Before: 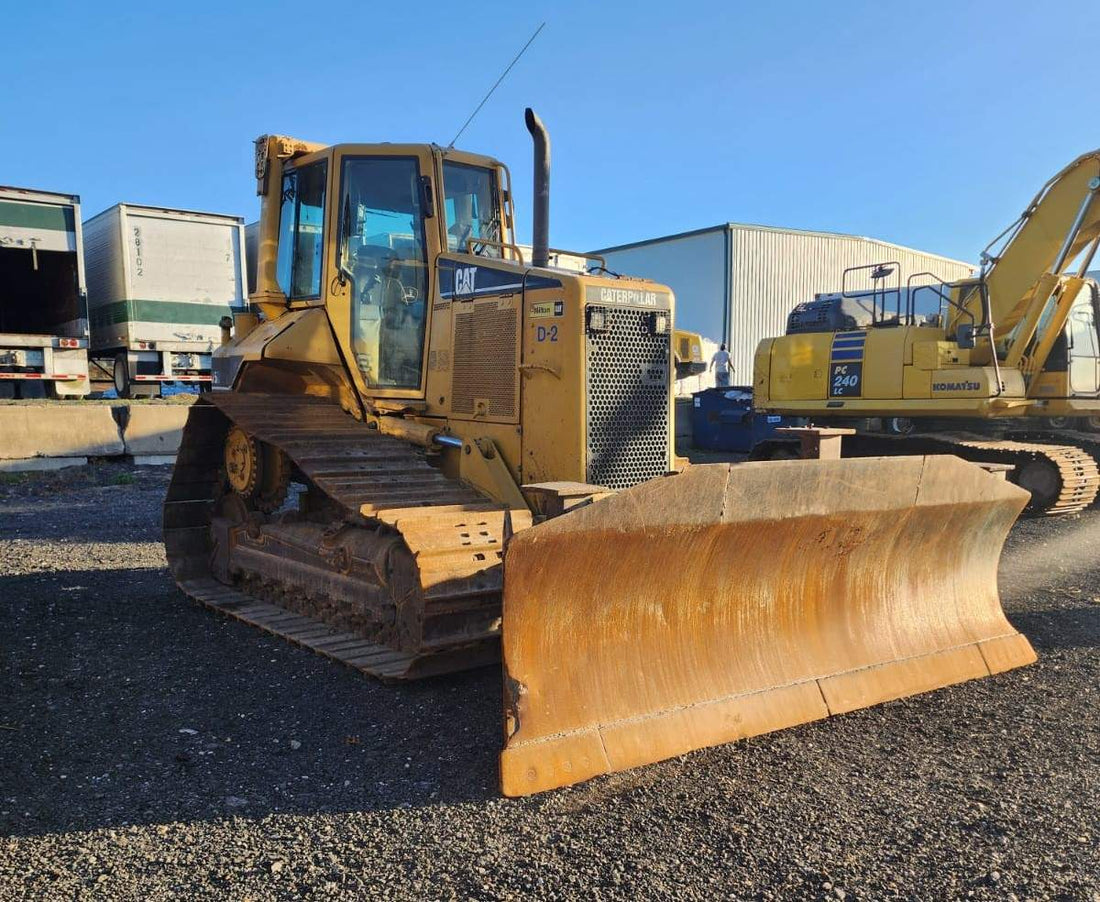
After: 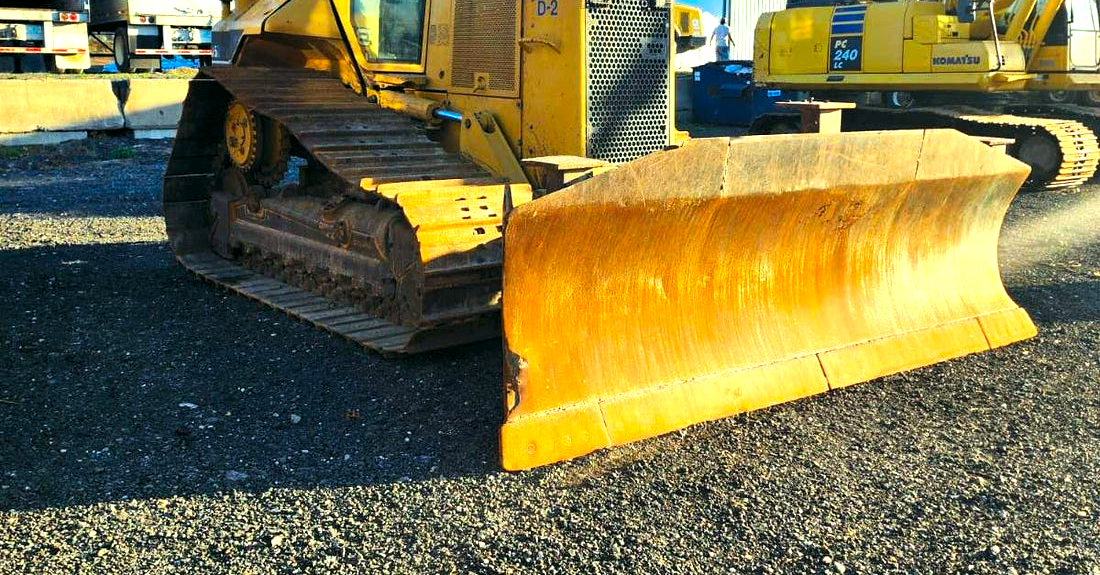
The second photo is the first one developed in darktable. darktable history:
color correction: highlights a* -7.4, highlights b* 1.4, shadows a* -3.36, saturation 1.41
exposure: exposure 0.557 EV, compensate highlight preservation false
contrast brightness saturation: contrast 0.103, brightness 0.029, saturation 0.092
crop and rotate: top 36.221%
levels: levels [0.052, 0.496, 0.908]
